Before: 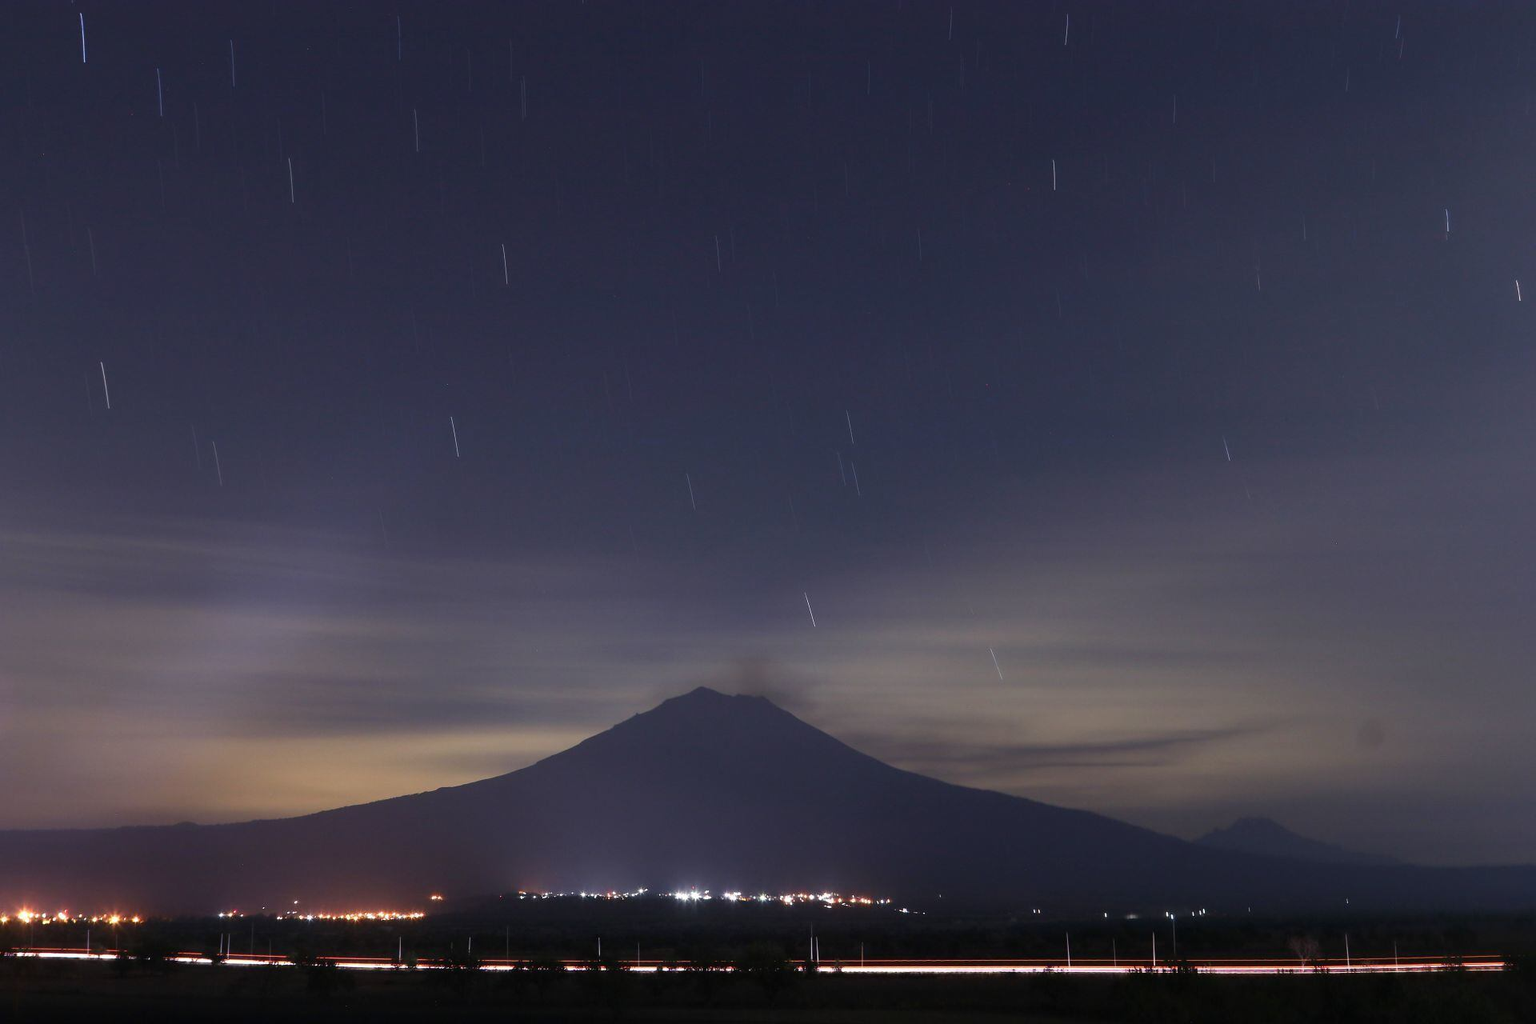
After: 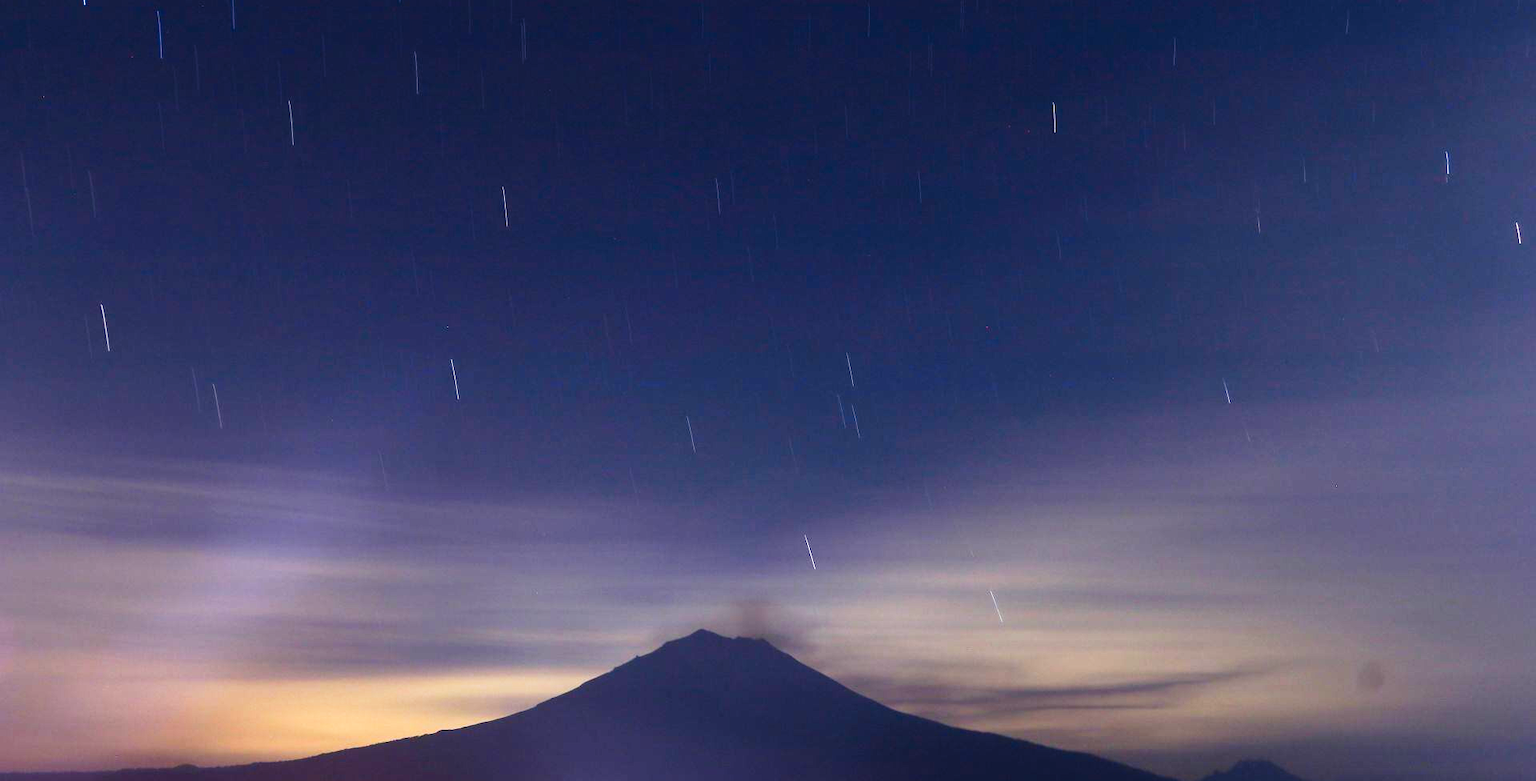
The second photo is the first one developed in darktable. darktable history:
exposure: exposure 1.257 EV, compensate highlight preservation false
crop: top 5.693%, bottom 17.955%
contrast brightness saturation: contrast -0.114
tone curve: curves: ch0 [(0, 0) (0.078, 0) (0.241, 0.056) (0.59, 0.574) (0.802, 0.868) (1, 1)], preserve colors none
